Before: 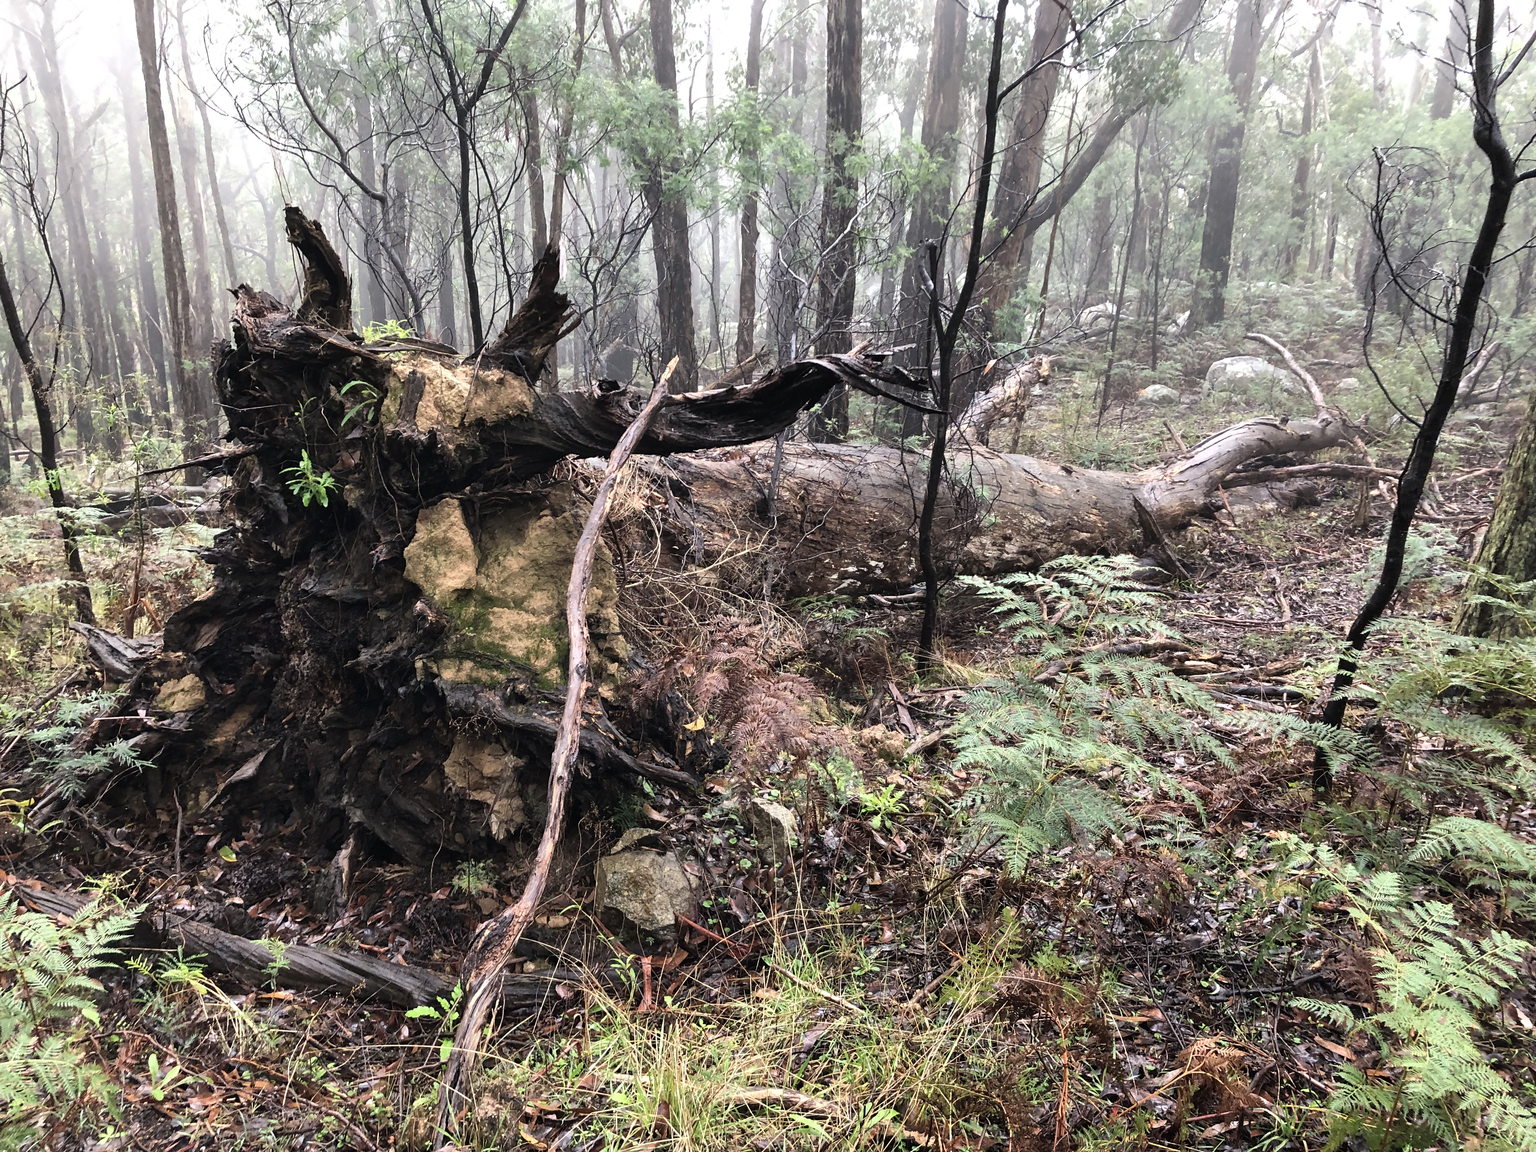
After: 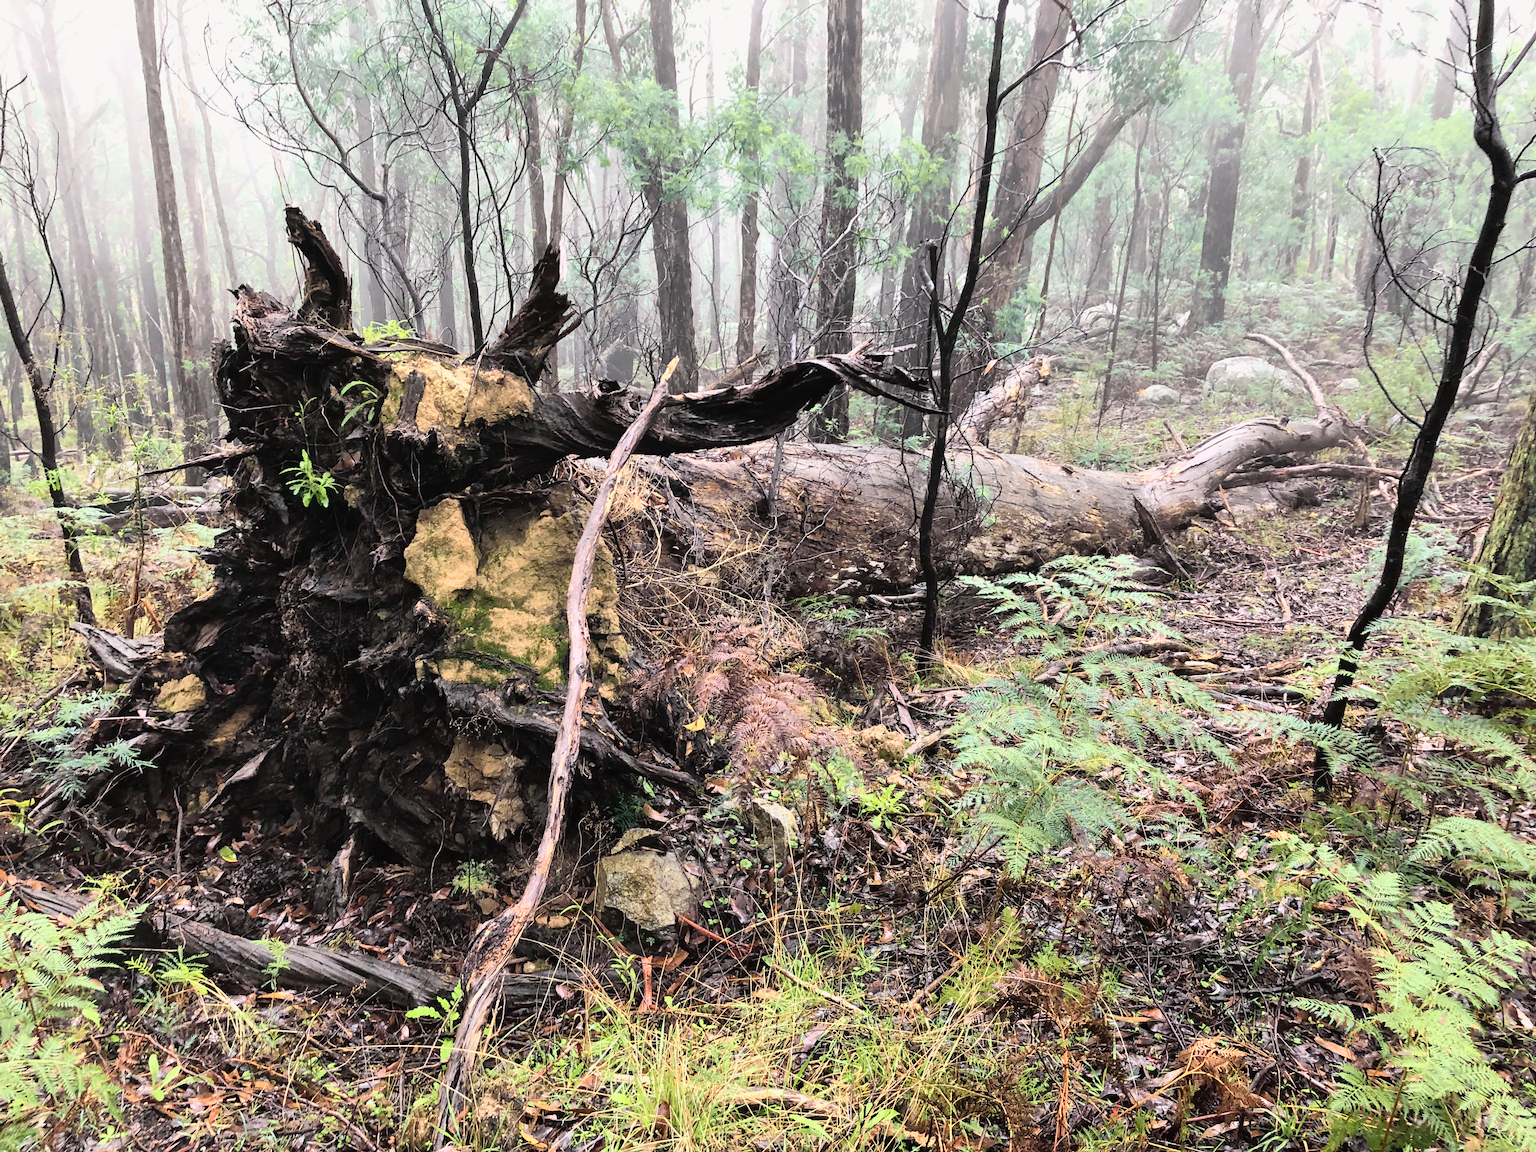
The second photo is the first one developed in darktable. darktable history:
tone equalizer: -8 EV -1.84 EV, -7 EV -1.16 EV, -6 EV -1.62 EV, smoothing diameter 25%, edges refinement/feathering 10, preserve details guided filter
tone curve: curves: ch0 [(0, 0.005) (0.103, 0.097) (0.18, 0.22) (0.4, 0.485) (0.5, 0.612) (0.668, 0.787) (0.823, 0.894) (1, 0.971)]; ch1 [(0, 0) (0.172, 0.123) (0.324, 0.253) (0.396, 0.388) (0.478, 0.461) (0.499, 0.498) (0.522, 0.528) (0.618, 0.649) (0.753, 0.821) (1, 1)]; ch2 [(0, 0) (0.411, 0.424) (0.496, 0.501) (0.515, 0.514) (0.555, 0.585) (0.641, 0.69) (1, 1)], color space Lab, independent channels, preserve colors none
